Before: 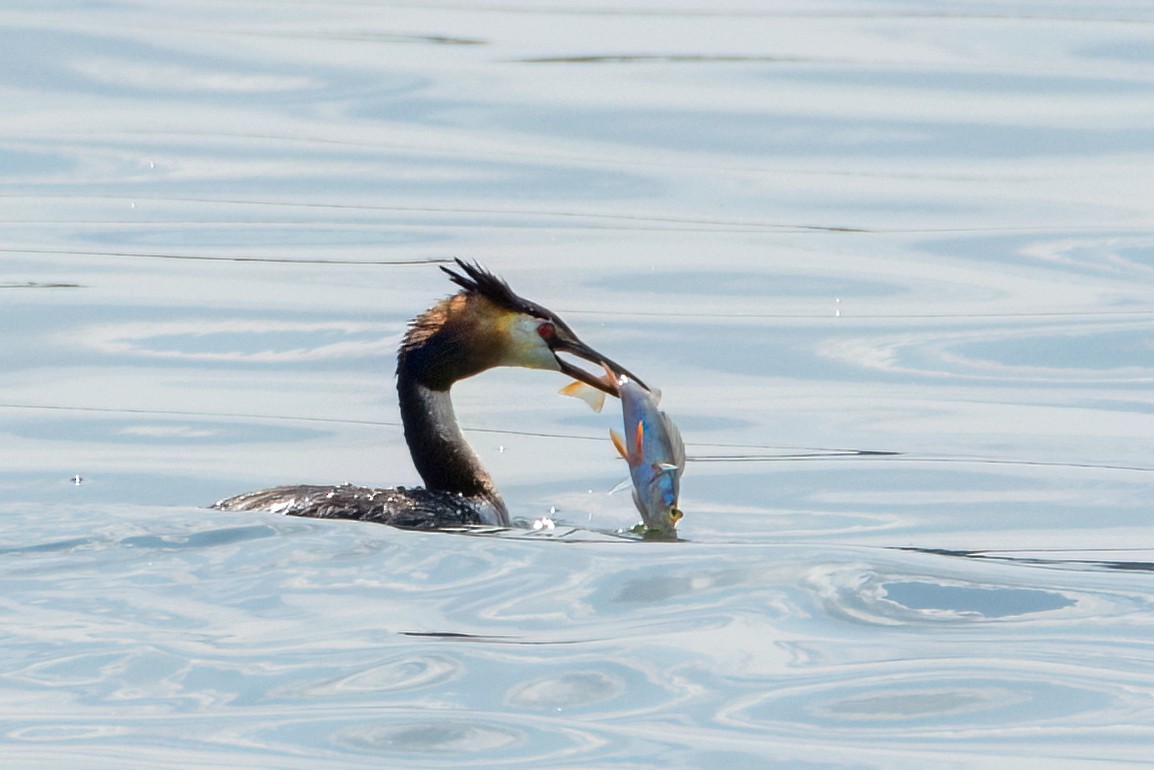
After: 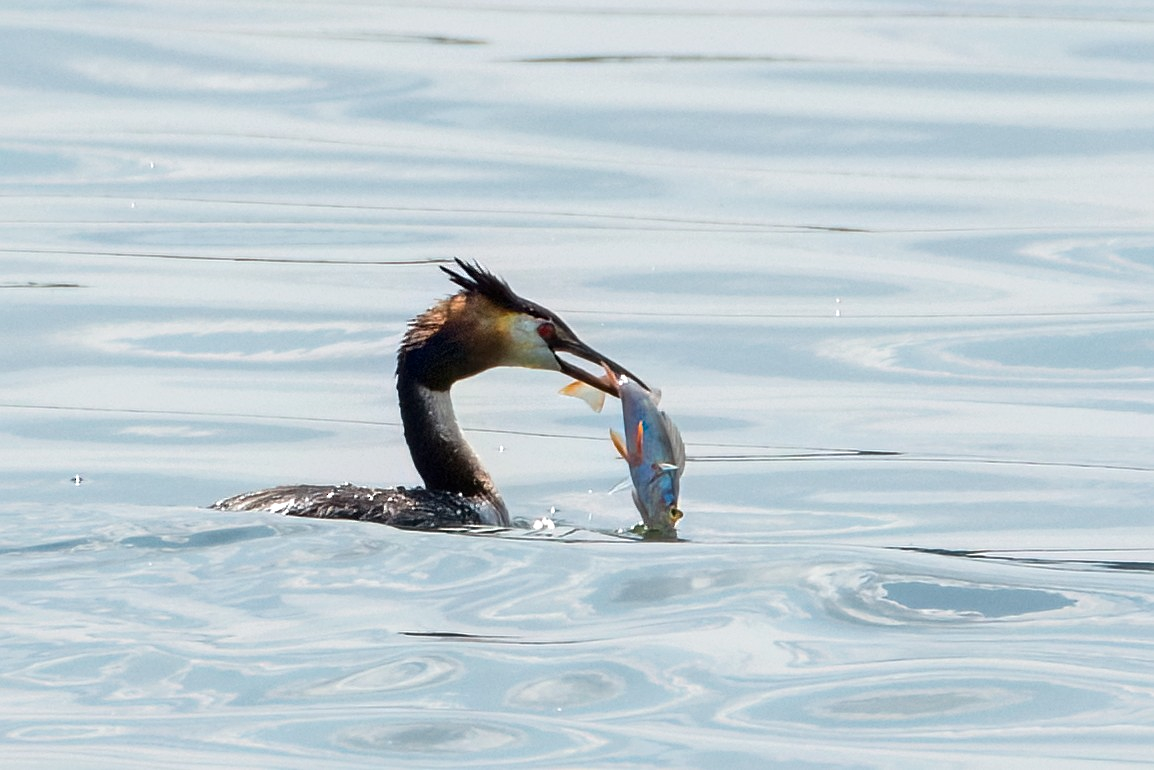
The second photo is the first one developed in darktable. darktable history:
local contrast: mode bilateral grid, contrast 20, coarseness 50, detail 120%, midtone range 0.2
sharpen: amount 0.2
contrast brightness saturation: contrast 0.11, saturation -0.17
